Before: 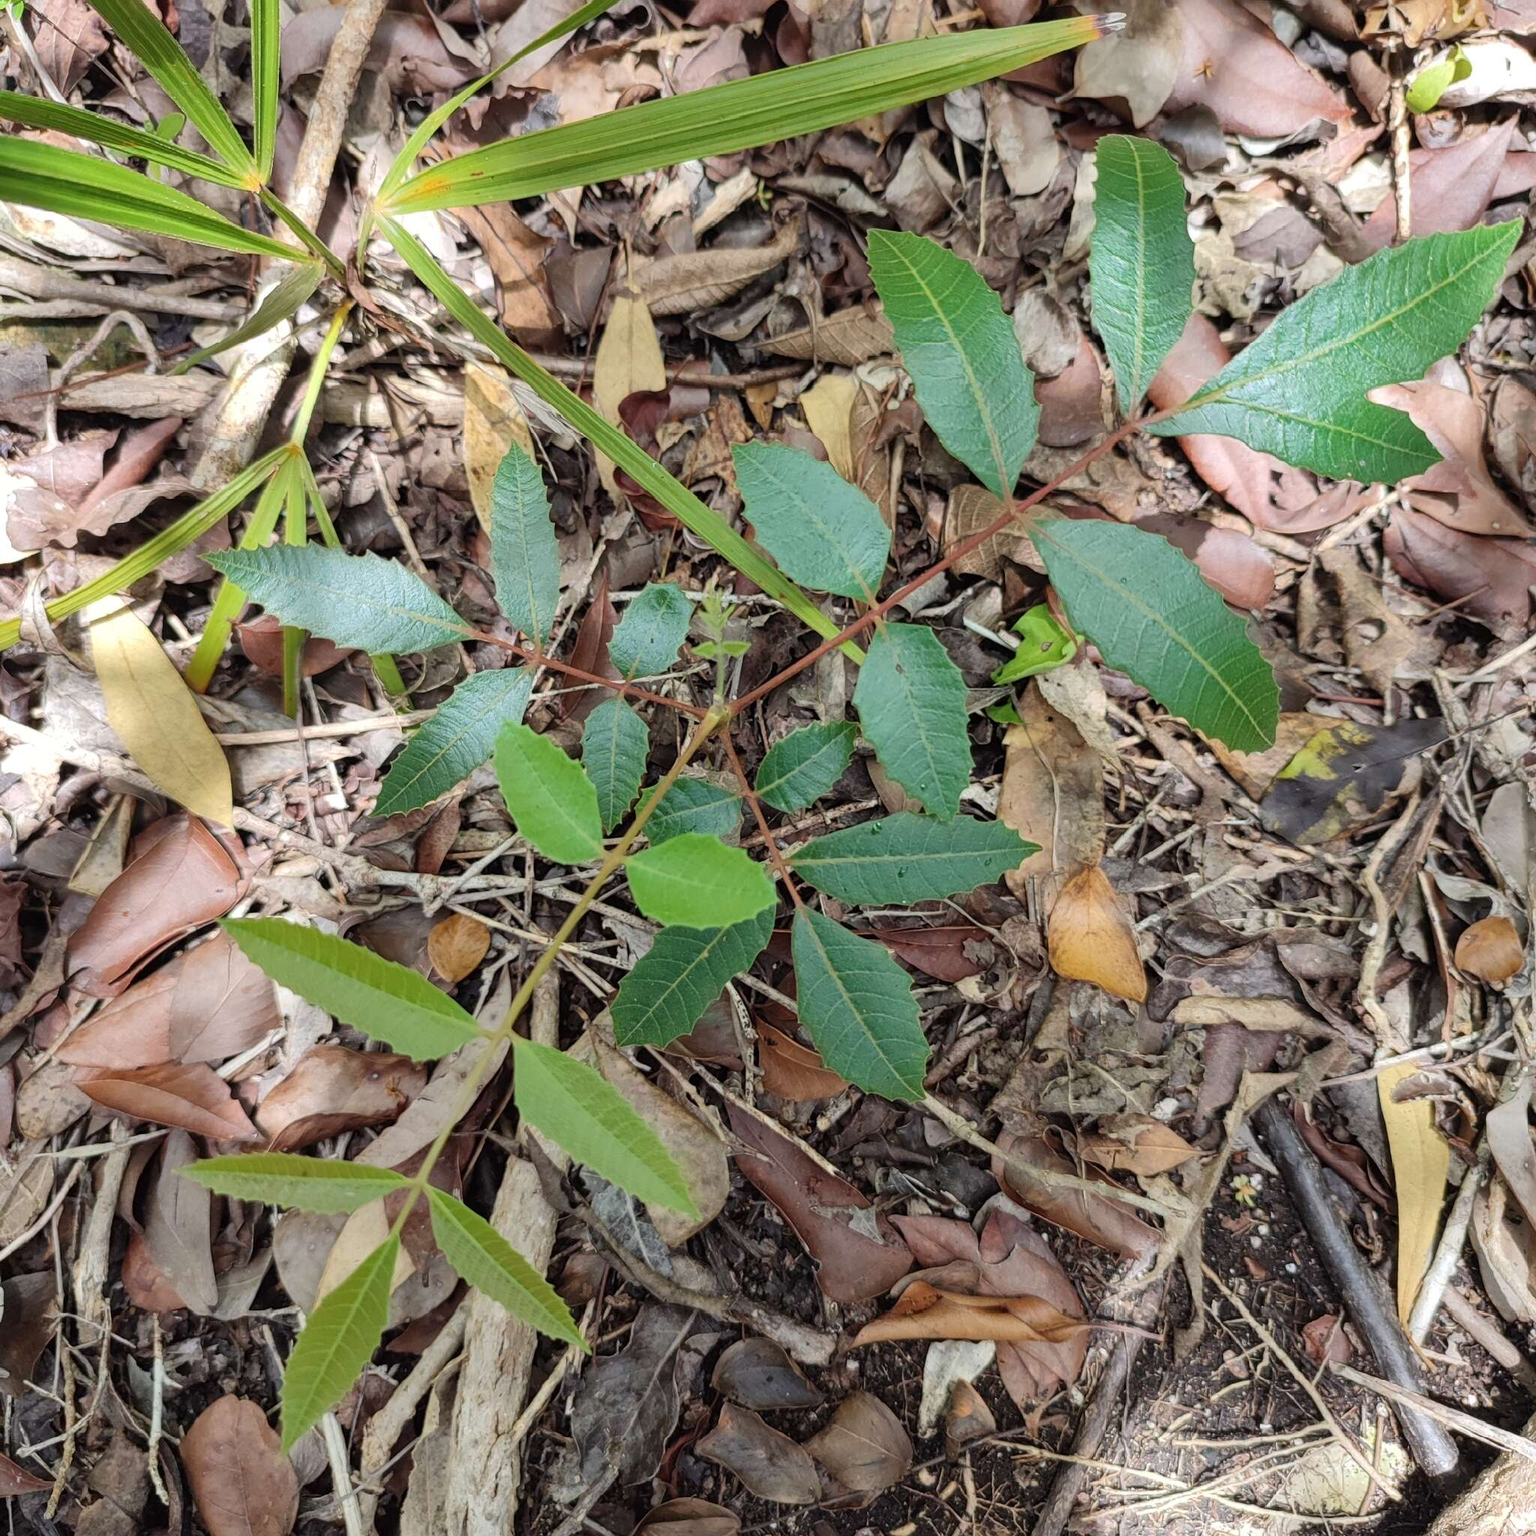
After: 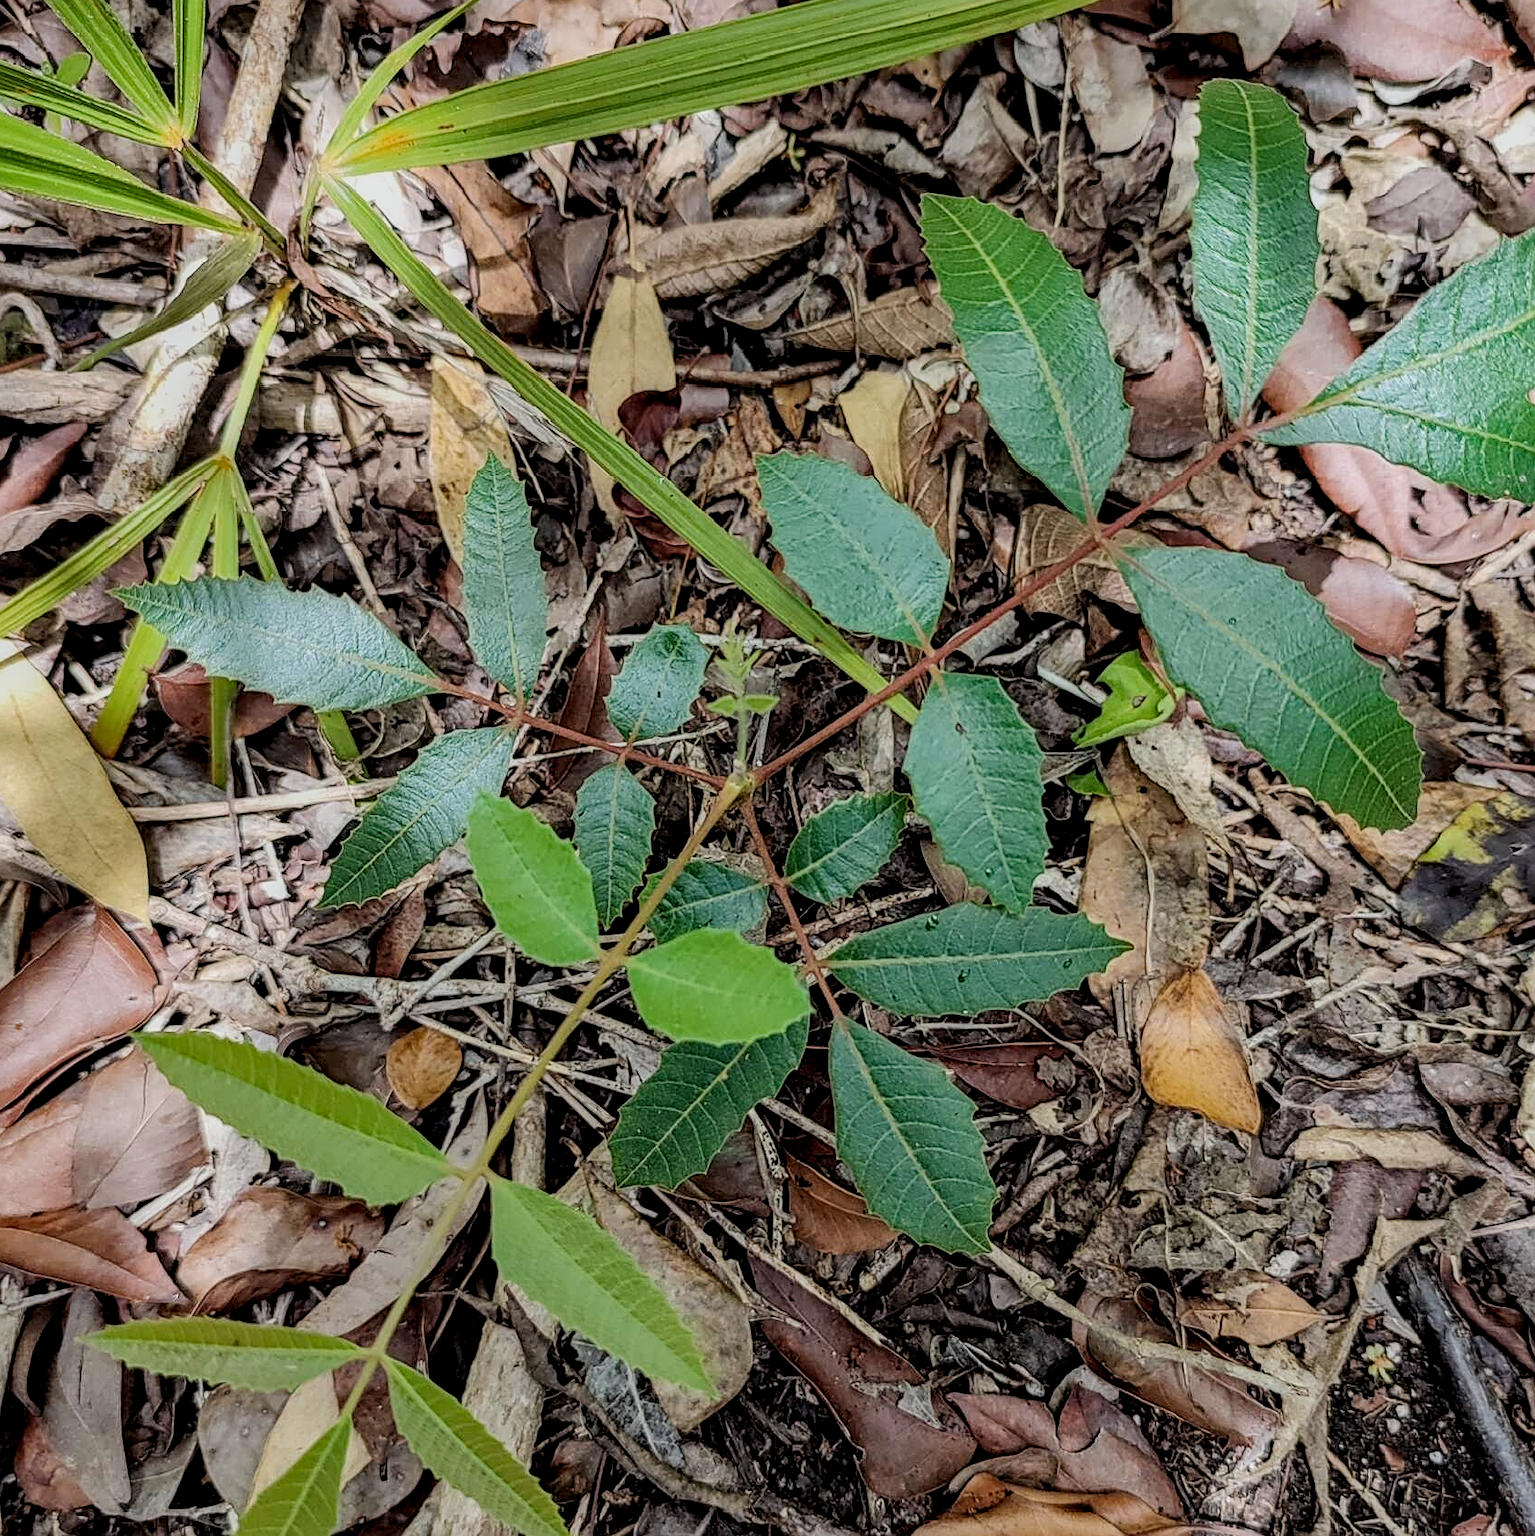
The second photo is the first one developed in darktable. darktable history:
sharpen: on, module defaults
white balance: emerald 1
filmic rgb: black relative exposure -7.65 EV, white relative exposure 4.56 EV, hardness 3.61
exposure: black level correction 0.001, exposure -0.125 EV, compensate exposure bias true, compensate highlight preservation false
local contrast: highlights 20%, detail 150%
crop and rotate: left 7.196%, top 4.574%, right 10.605%, bottom 13.178%
haze removal: compatibility mode true, adaptive false
